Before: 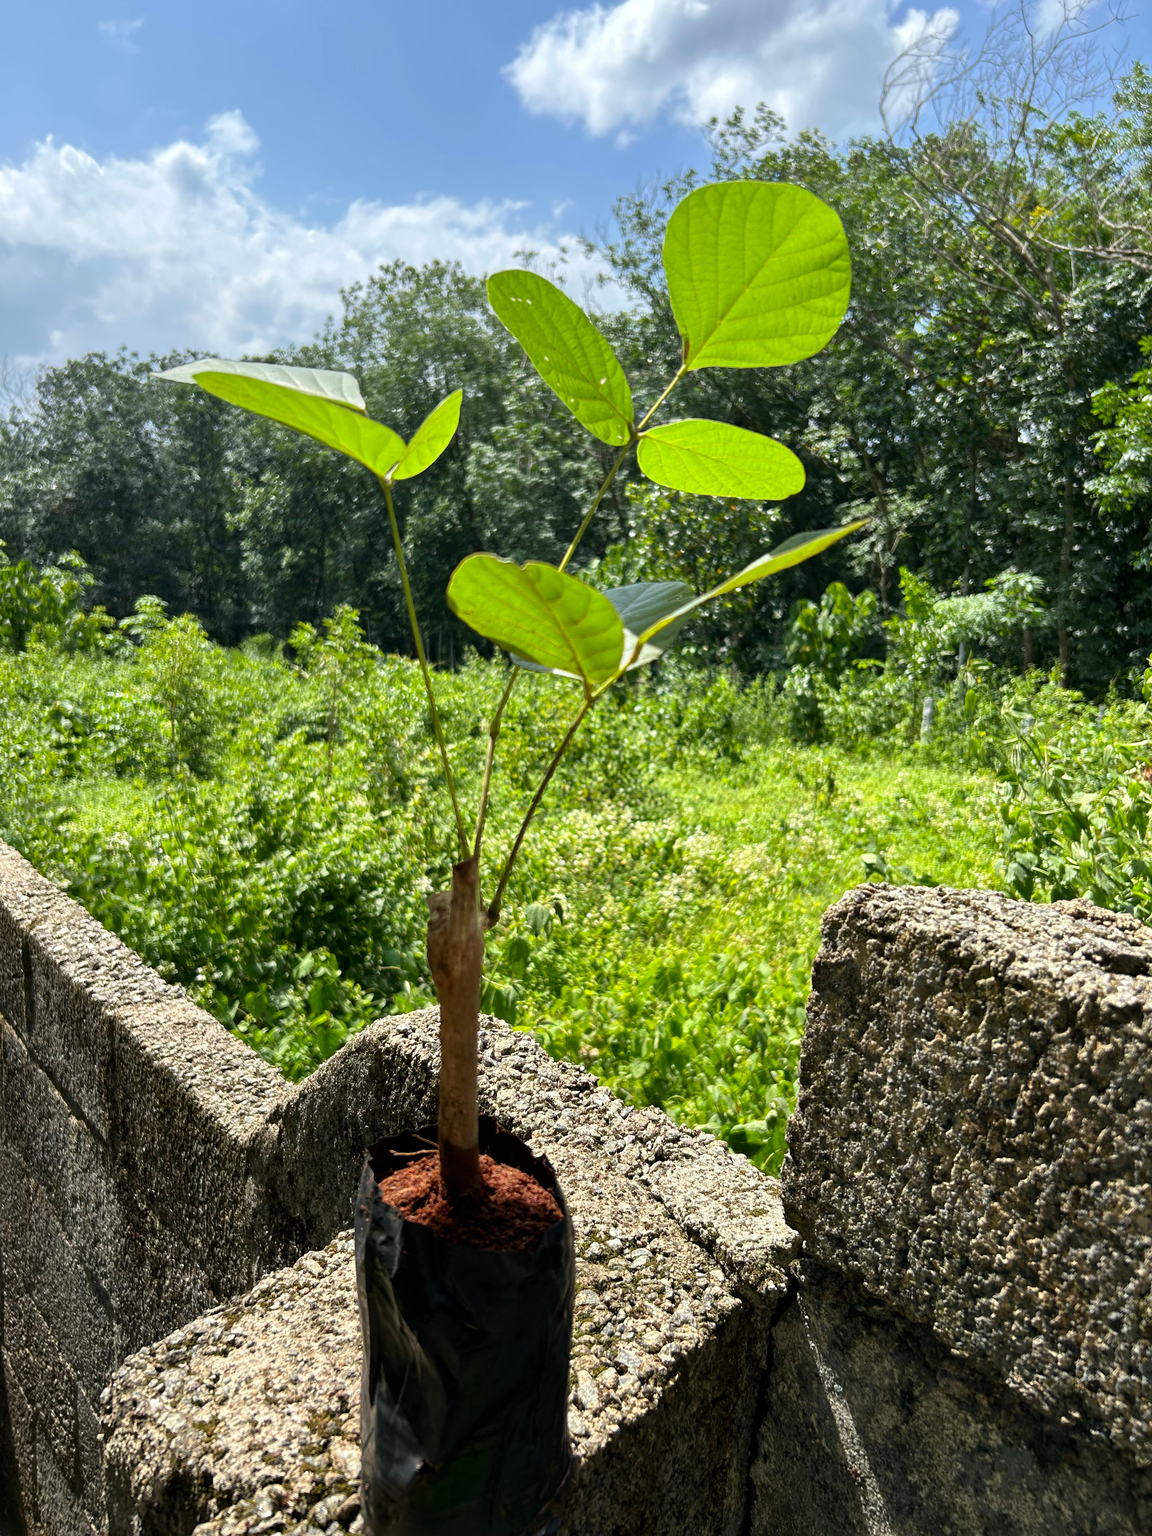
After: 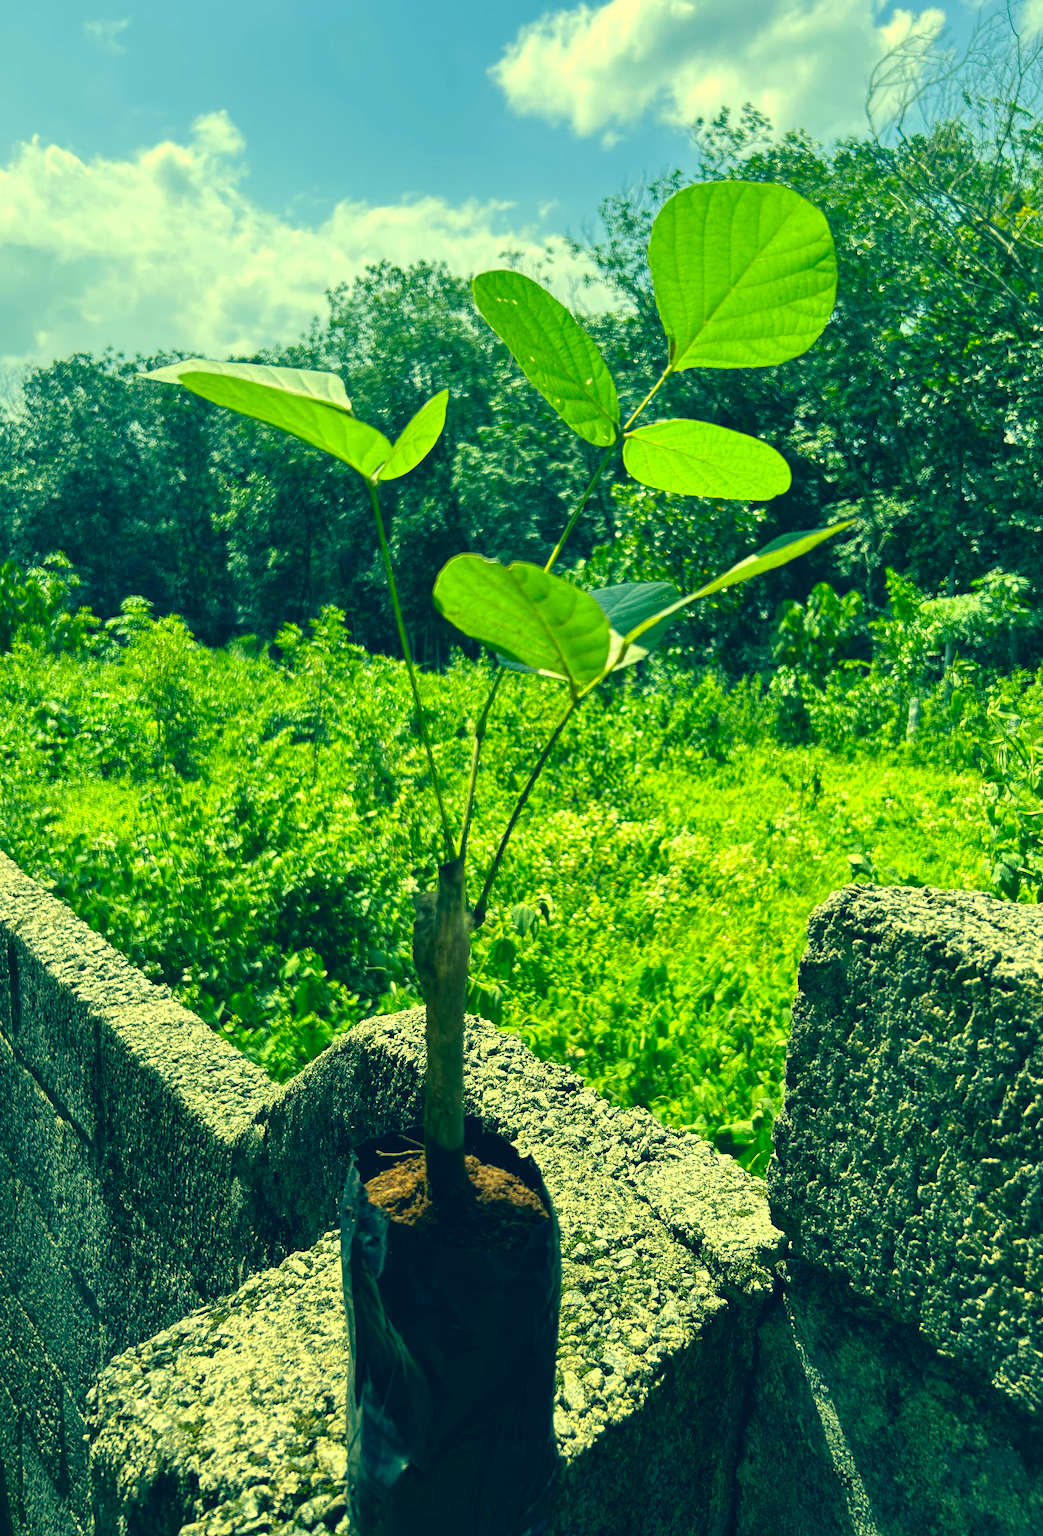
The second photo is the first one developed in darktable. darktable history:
exposure: exposure 0.201 EV, compensate highlight preservation false
crop and rotate: left 1.282%, right 8.123%
color correction: highlights a* -16.28, highlights b* 39.65, shadows a* -39.88, shadows b* -25.7
